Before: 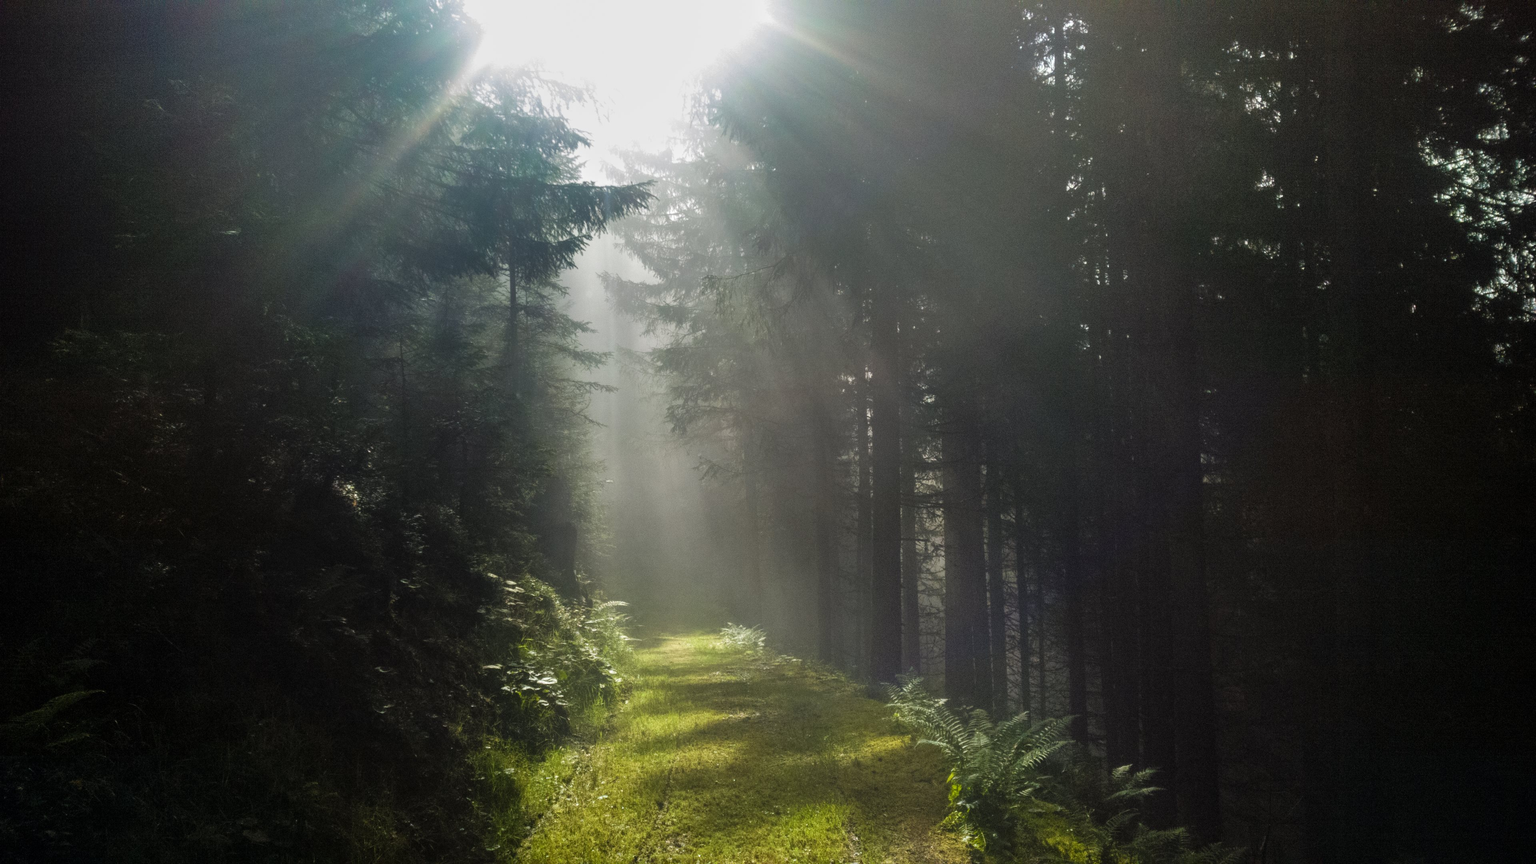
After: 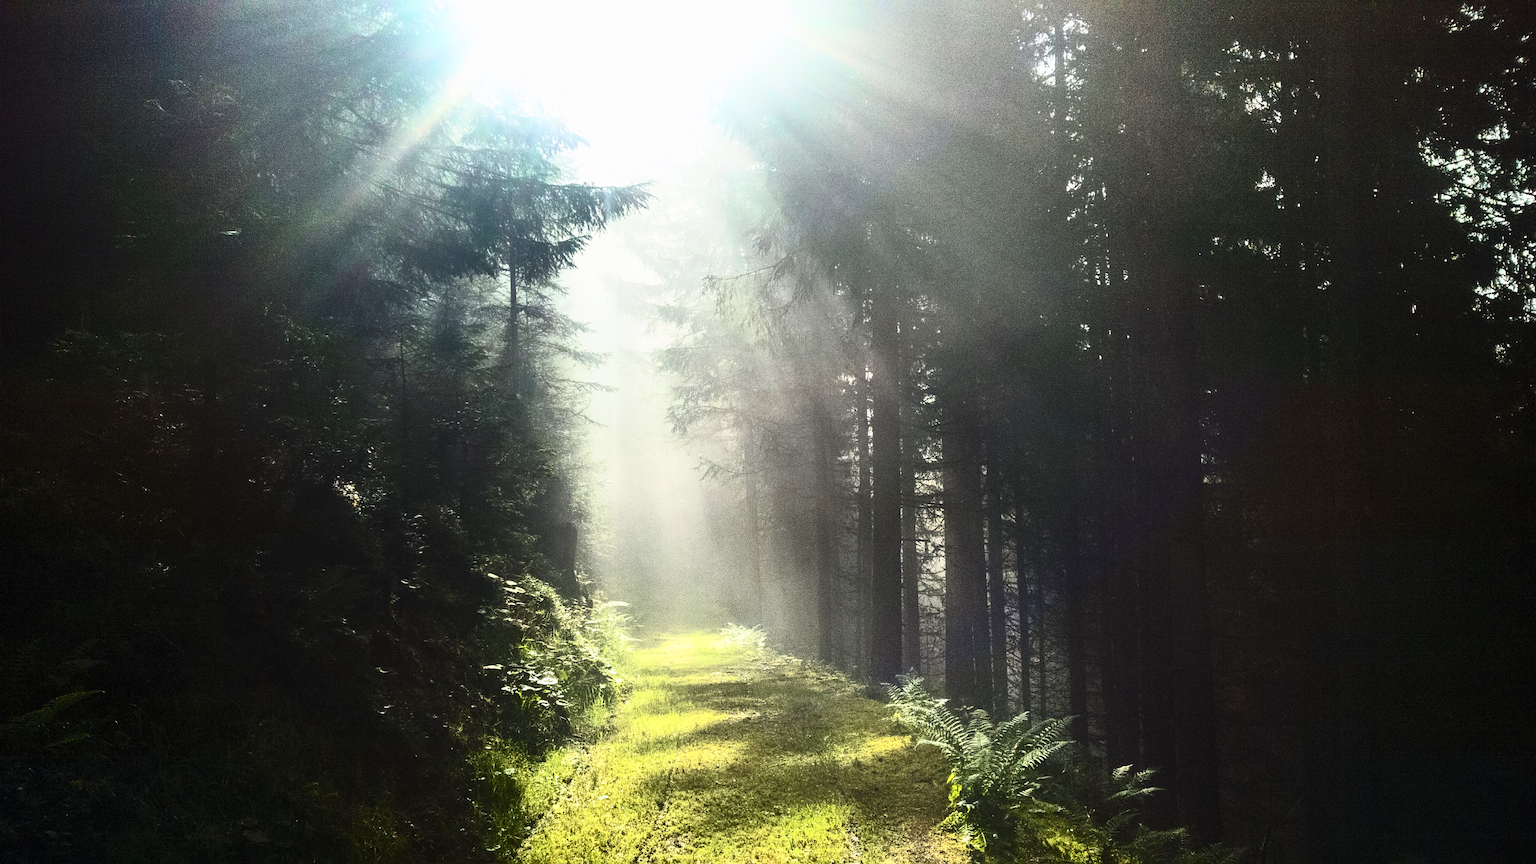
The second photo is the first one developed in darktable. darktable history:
base curve: curves: ch0 [(0, 0) (0.088, 0.125) (0.176, 0.251) (0.354, 0.501) (0.613, 0.749) (1, 0.877)], preserve colors none
contrast brightness saturation: contrast 0.623, brightness 0.332, saturation 0.141
sharpen: on, module defaults
